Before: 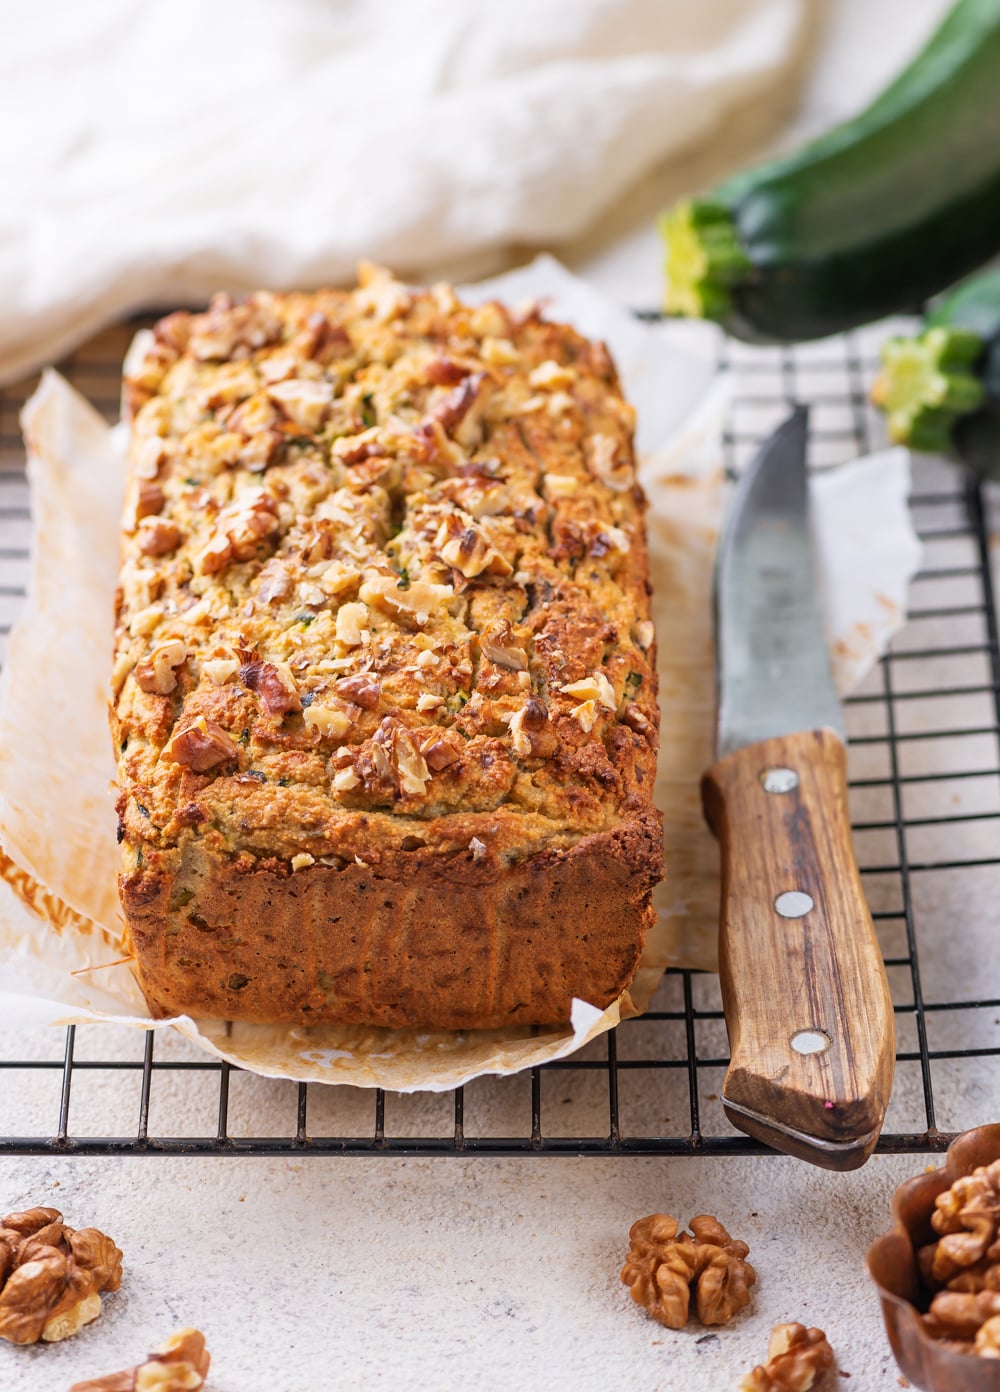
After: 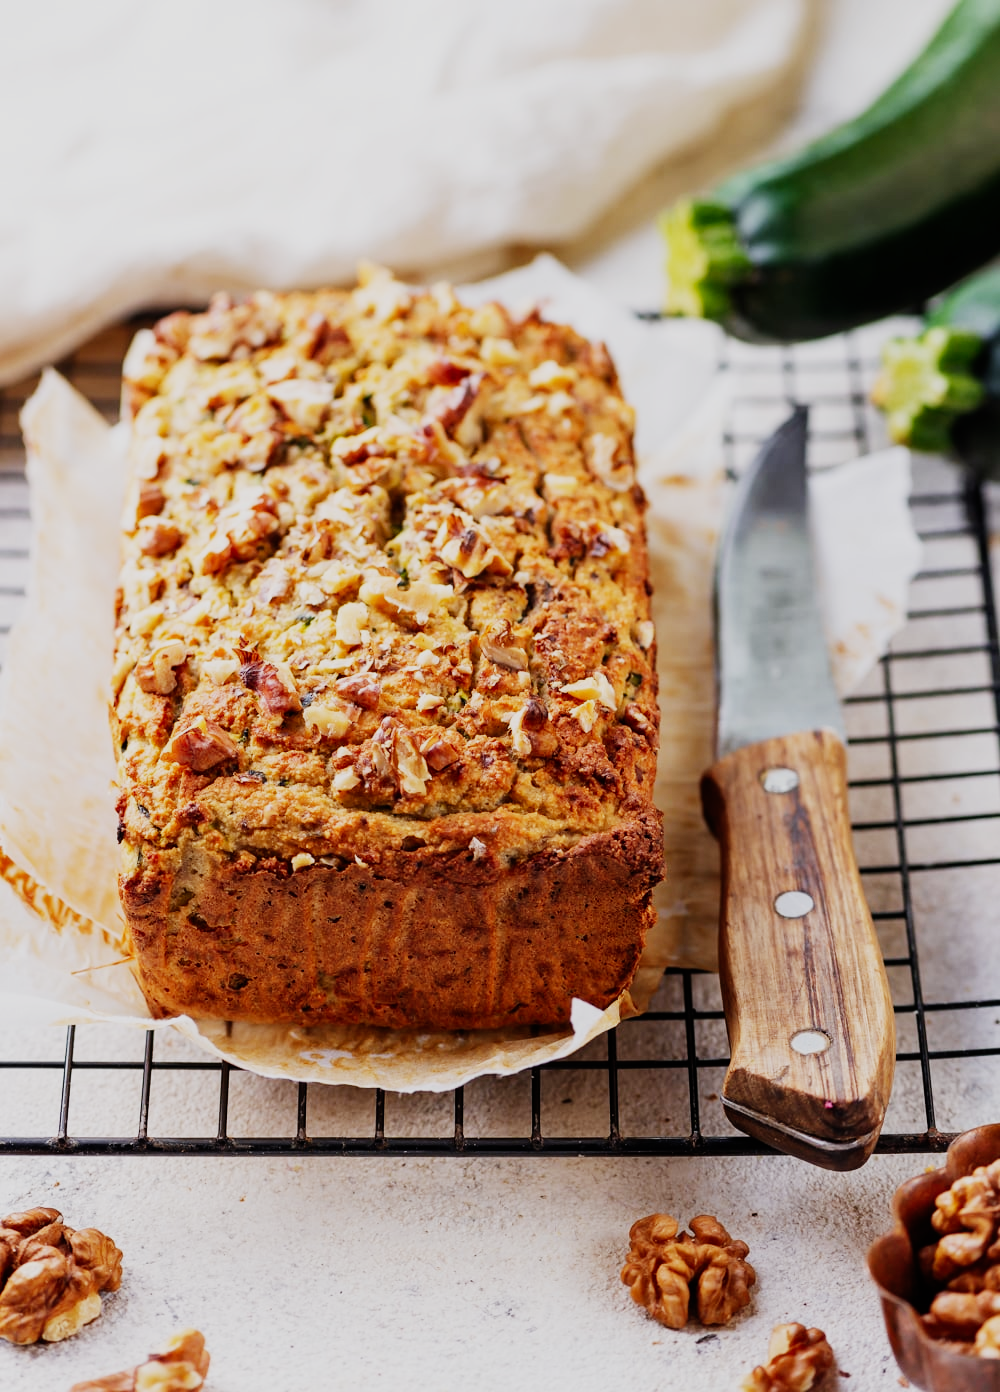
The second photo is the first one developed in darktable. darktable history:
color balance: on, module defaults
sigmoid: contrast 1.7, skew -0.2, preserve hue 0%, red attenuation 0.1, red rotation 0.035, green attenuation 0.1, green rotation -0.017, blue attenuation 0.15, blue rotation -0.052, base primaries Rec2020
